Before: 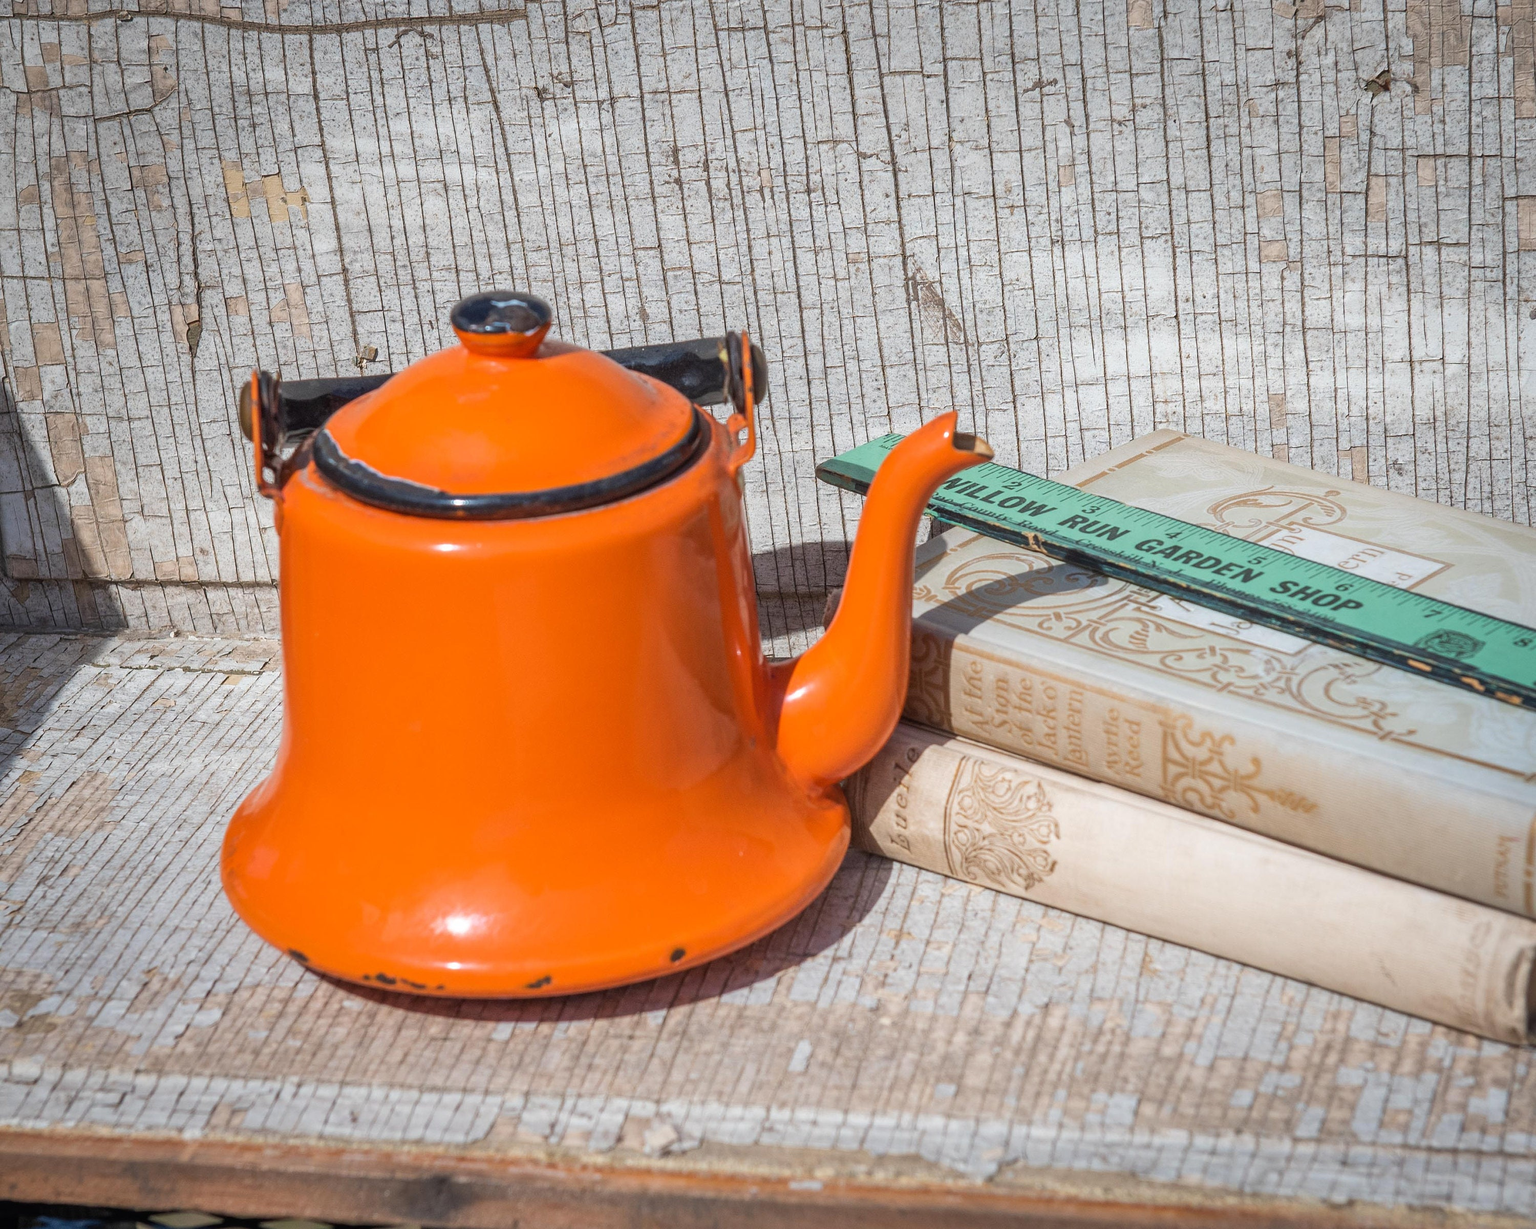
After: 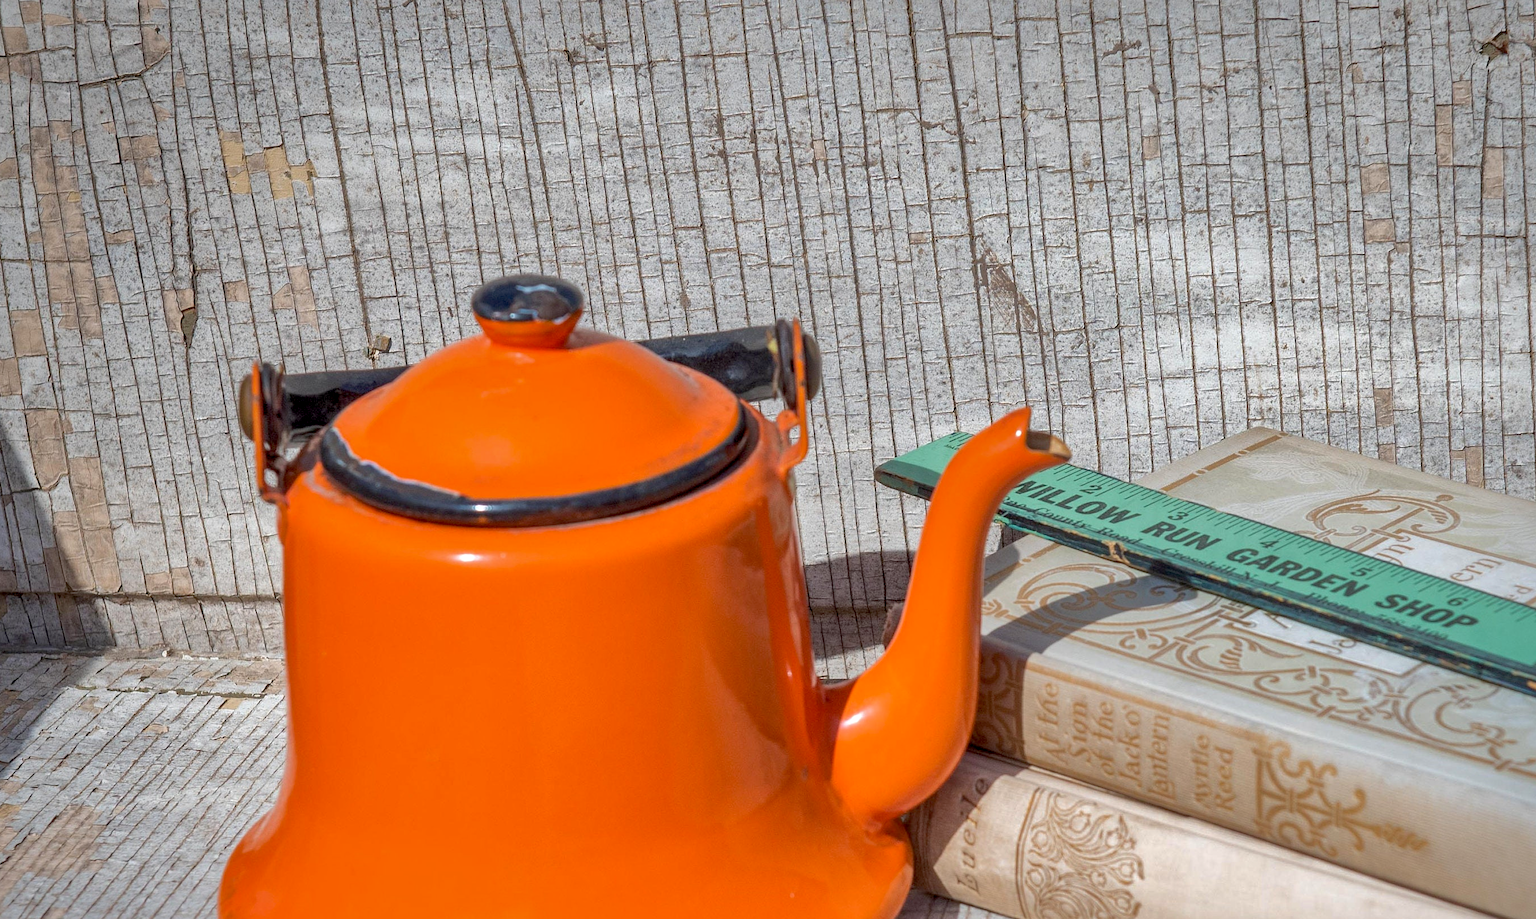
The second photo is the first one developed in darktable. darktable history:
exposure: black level correction 0.009, exposure 0.119 EV, compensate highlight preservation false
shadows and highlights: shadows 40, highlights -60
crop: left 1.509%, top 3.452%, right 7.696%, bottom 28.452%
